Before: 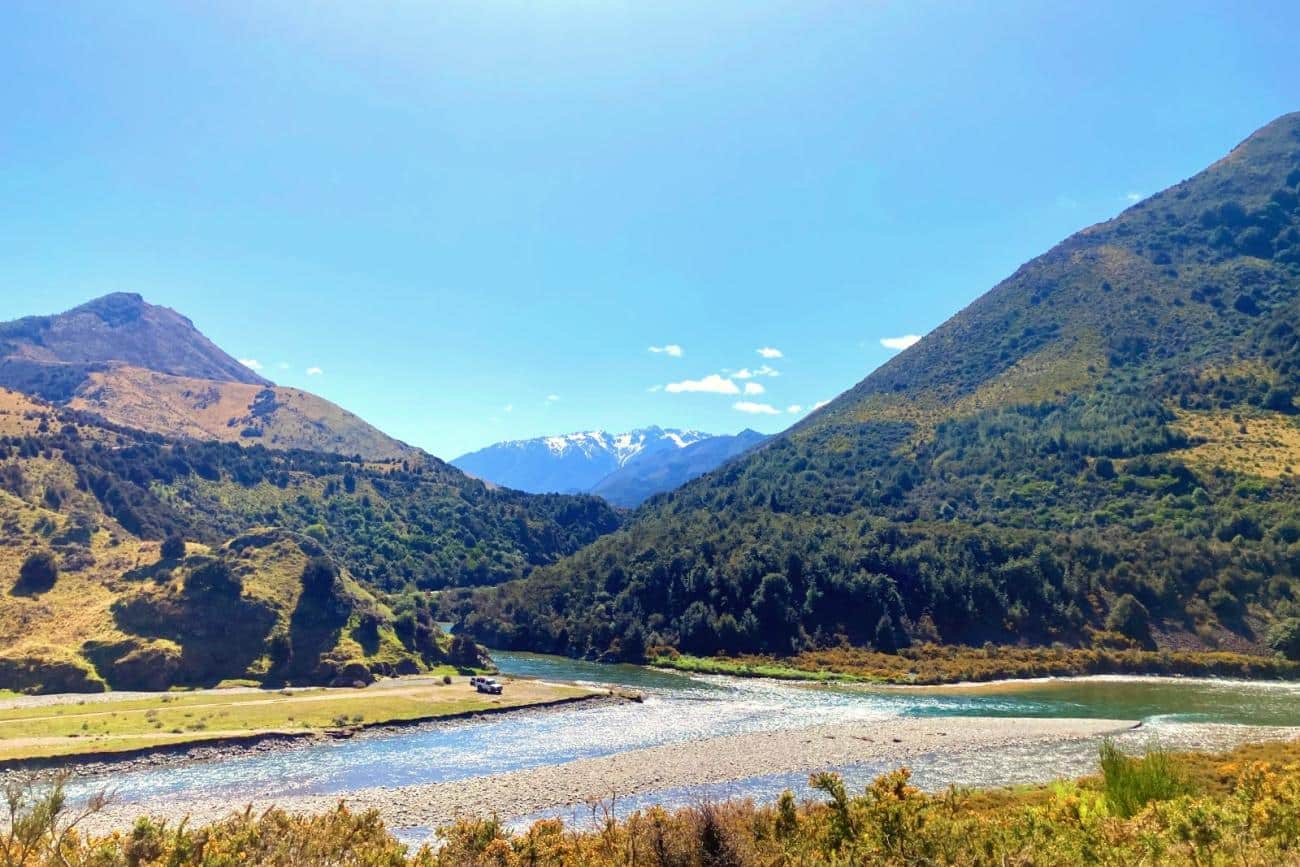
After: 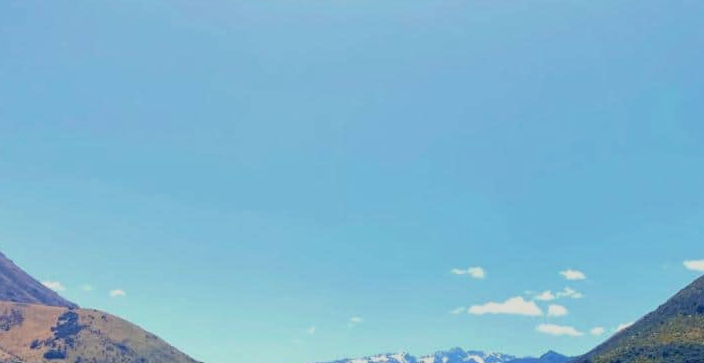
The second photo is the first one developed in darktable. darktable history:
exposure: exposure -0.487 EV, compensate highlight preservation false
crop: left 15.16%, top 9.07%, right 30.658%, bottom 48.988%
